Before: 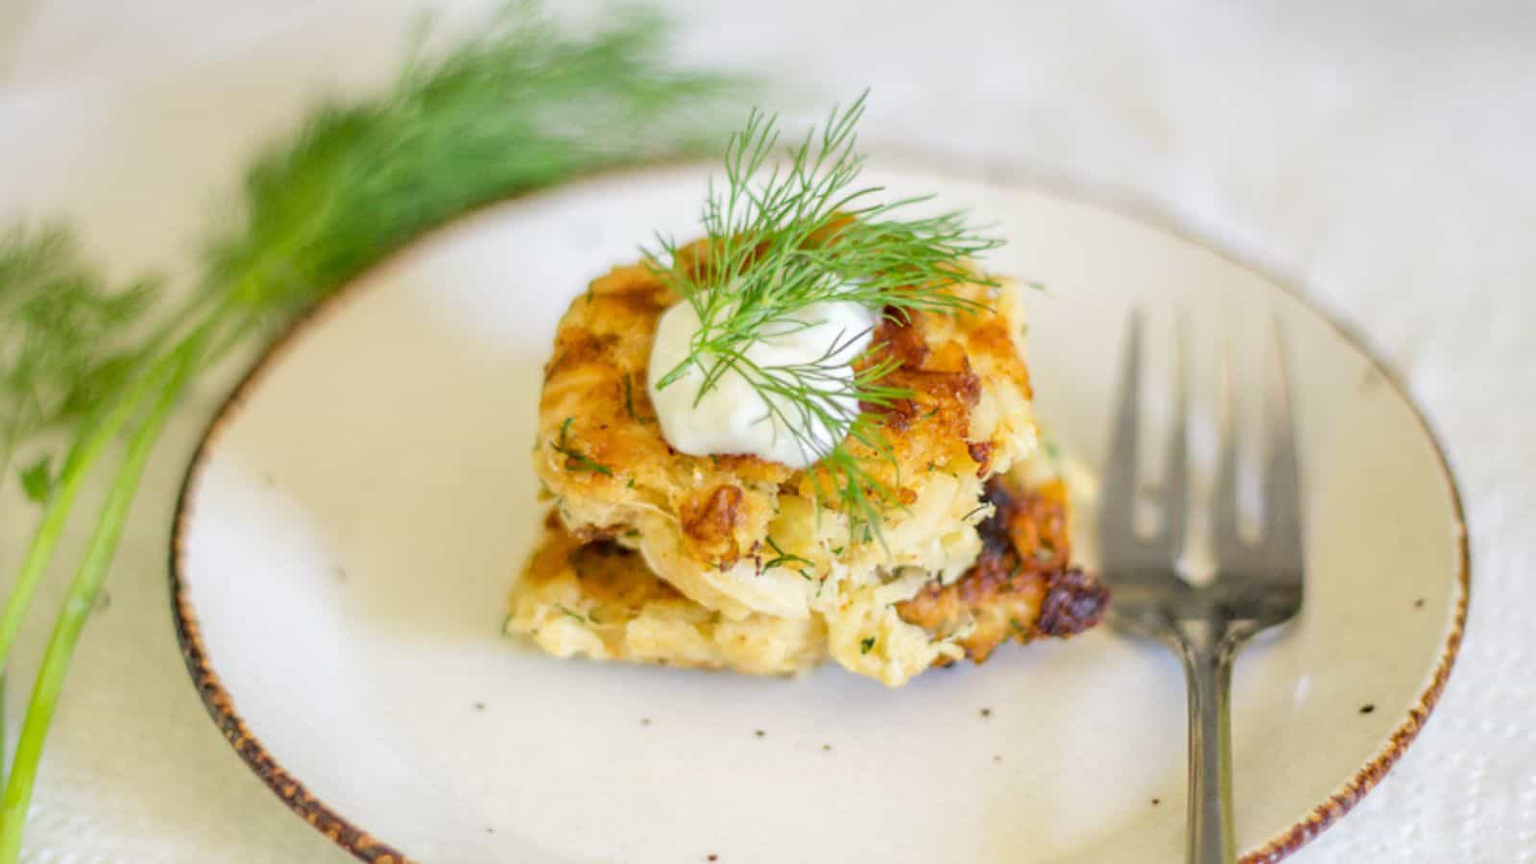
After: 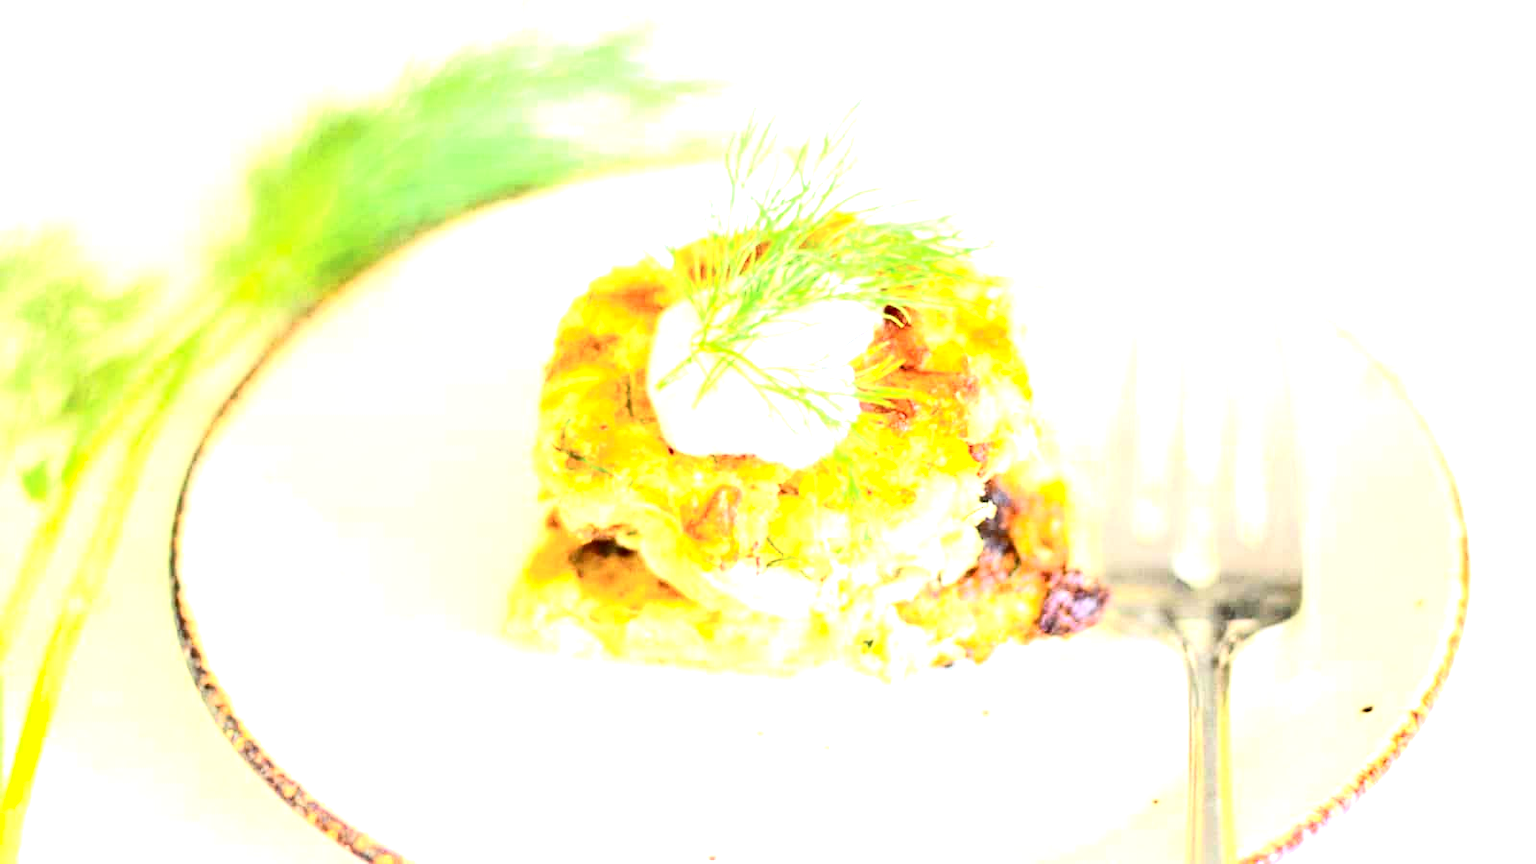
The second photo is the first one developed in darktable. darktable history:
exposure: exposure 2 EV, compensate exposure bias true, compensate highlight preservation false
tone equalizer: on, module defaults
contrast brightness saturation: contrast 0.28
